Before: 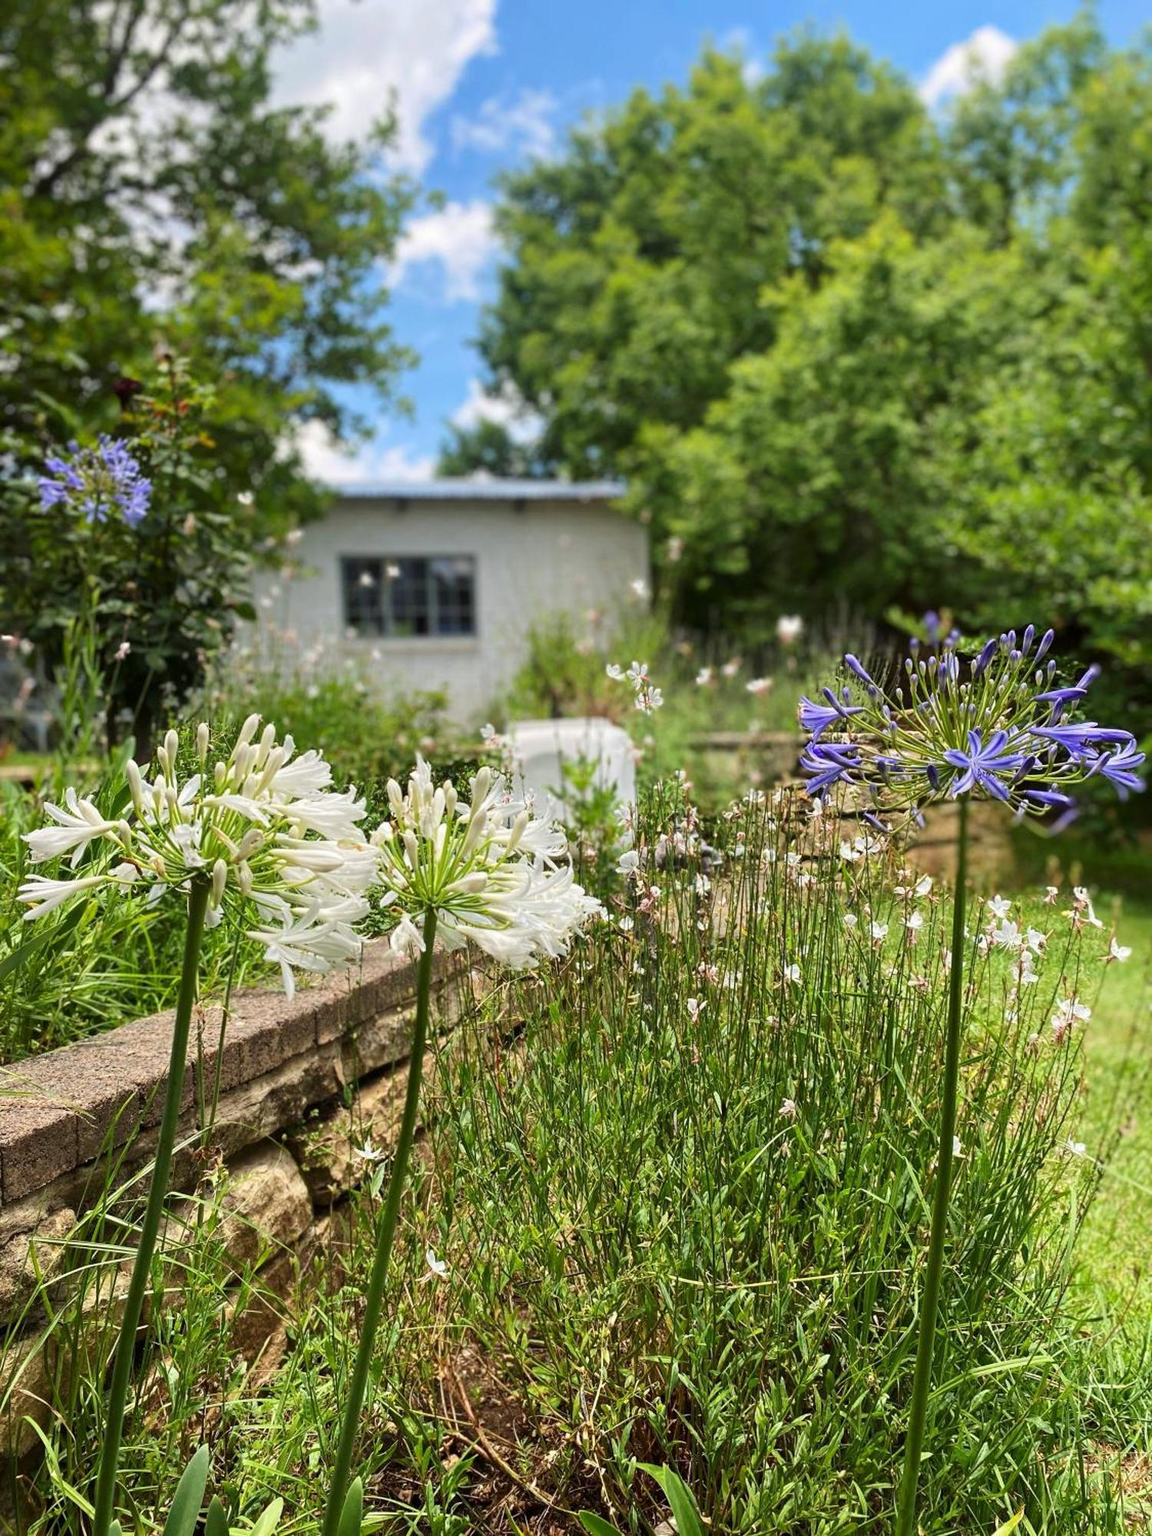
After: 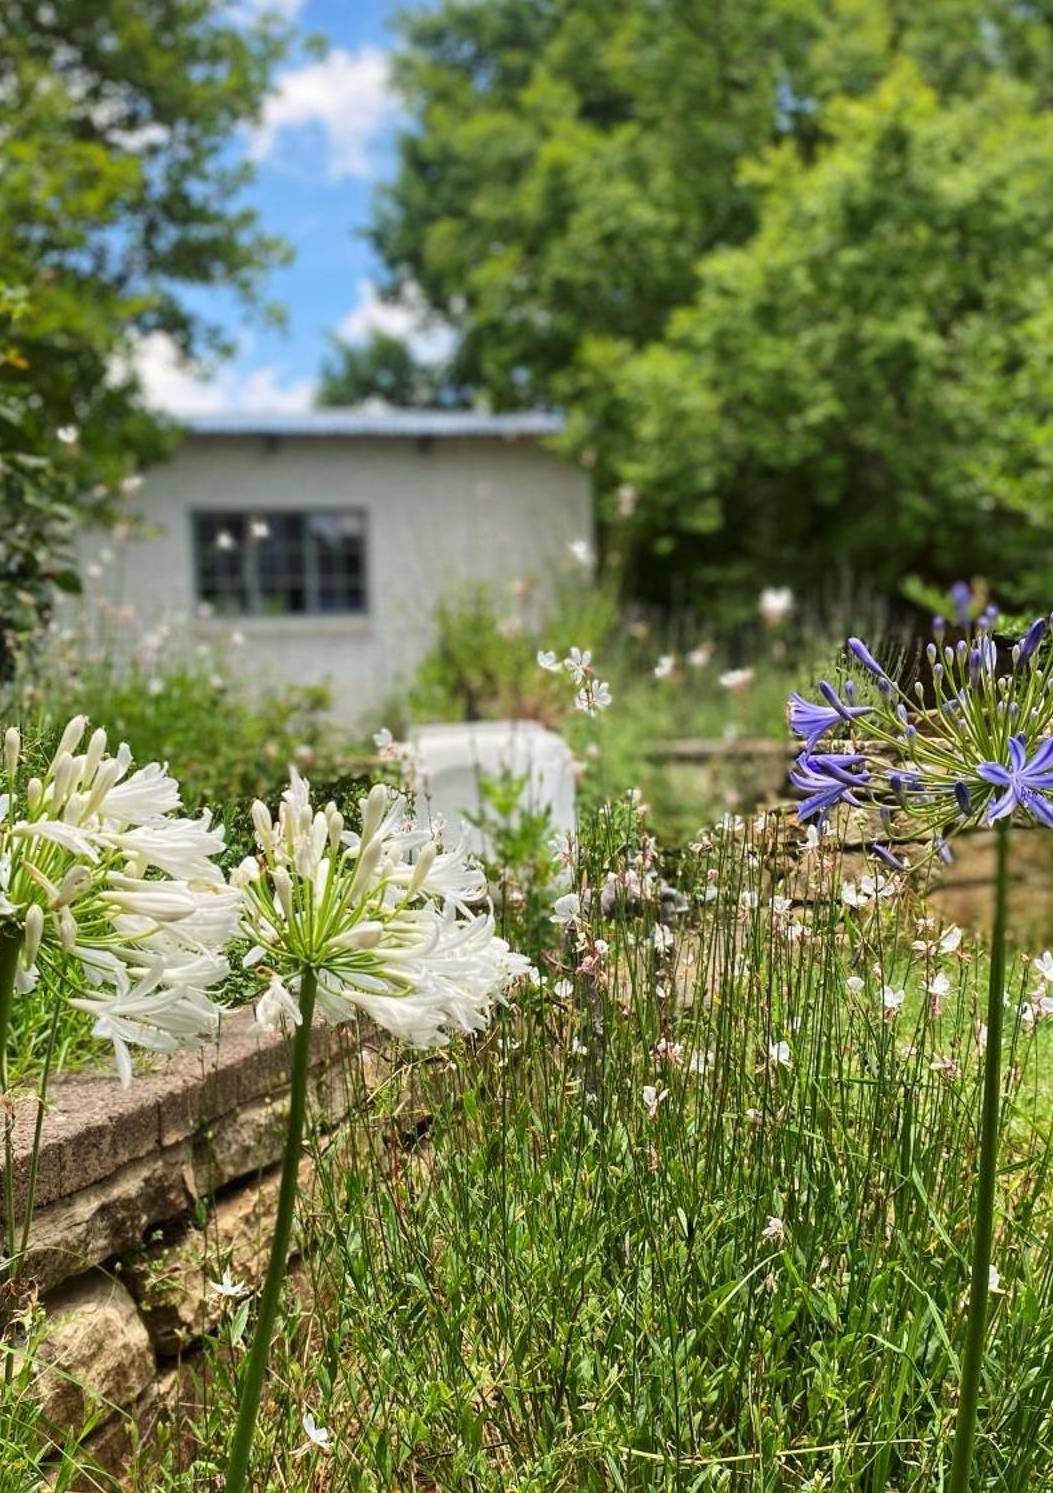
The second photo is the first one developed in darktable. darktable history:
crop and rotate: left 16.816%, top 10.74%, right 12.938%, bottom 14.594%
